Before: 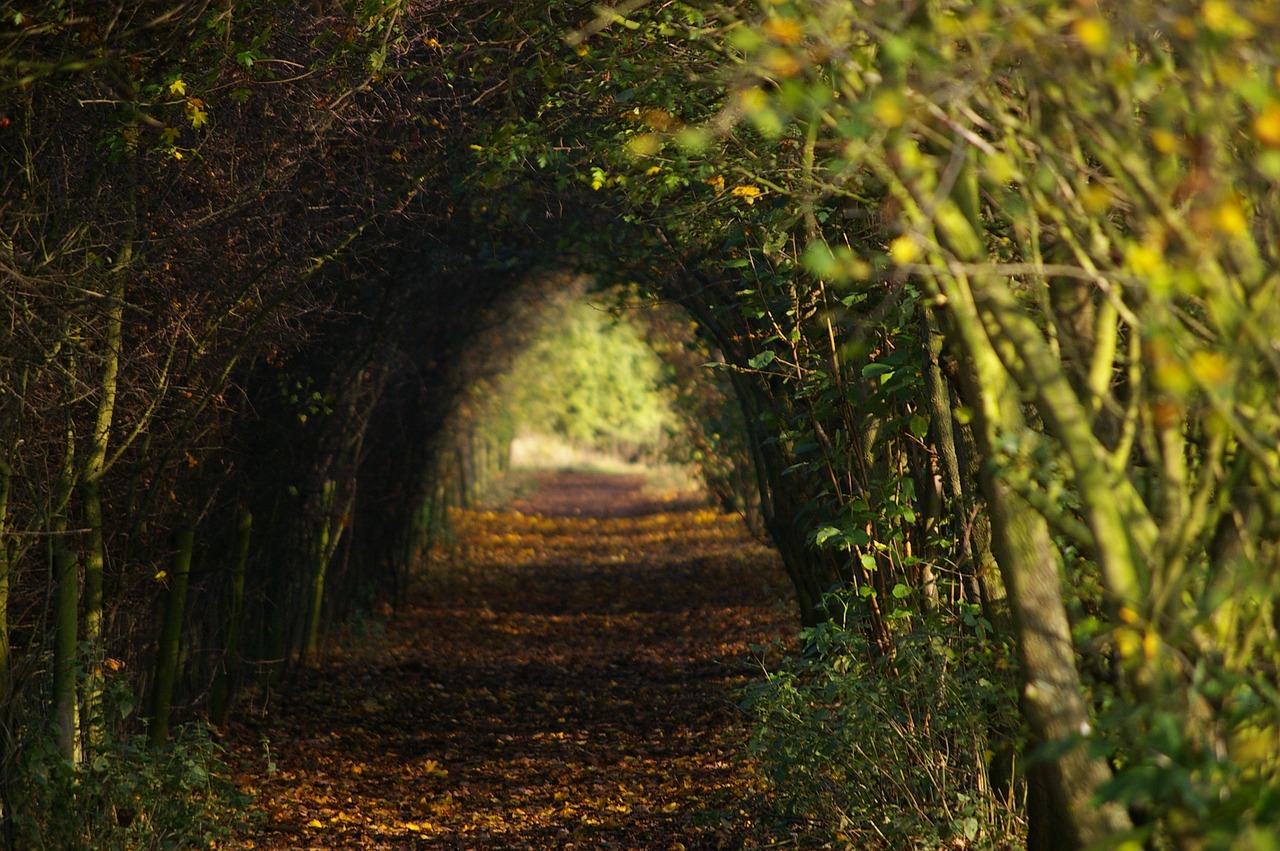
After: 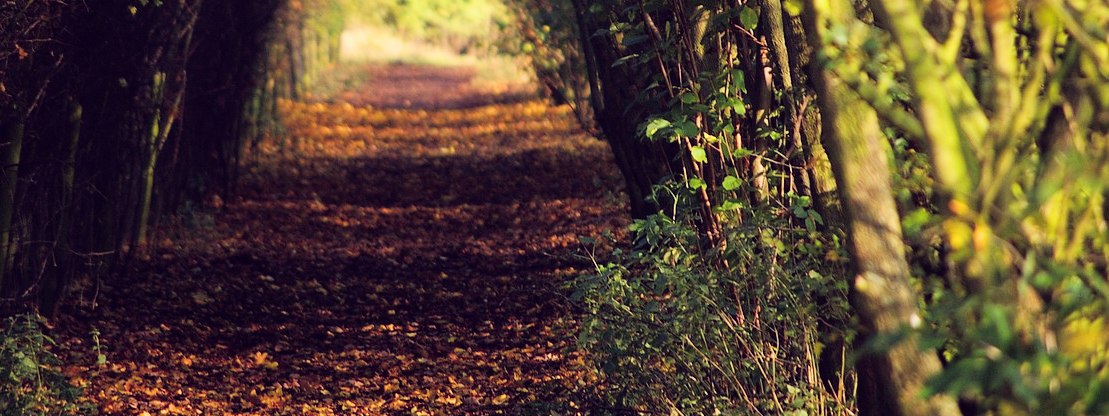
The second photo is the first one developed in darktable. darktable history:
filmic rgb: black relative exposure -7.65 EV, white relative exposure 4.56 EV, hardness 3.61
crop and rotate: left 13.306%, top 48.129%, bottom 2.928%
color balance: lift [1.001, 0.997, 0.99, 1.01], gamma [1.007, 1, 0.975, 1.025], gain [1, 1.065, 1.052, 0.935], contrast 13.25%
exposure: exposure 1 EV, compensate highlight preservation false
